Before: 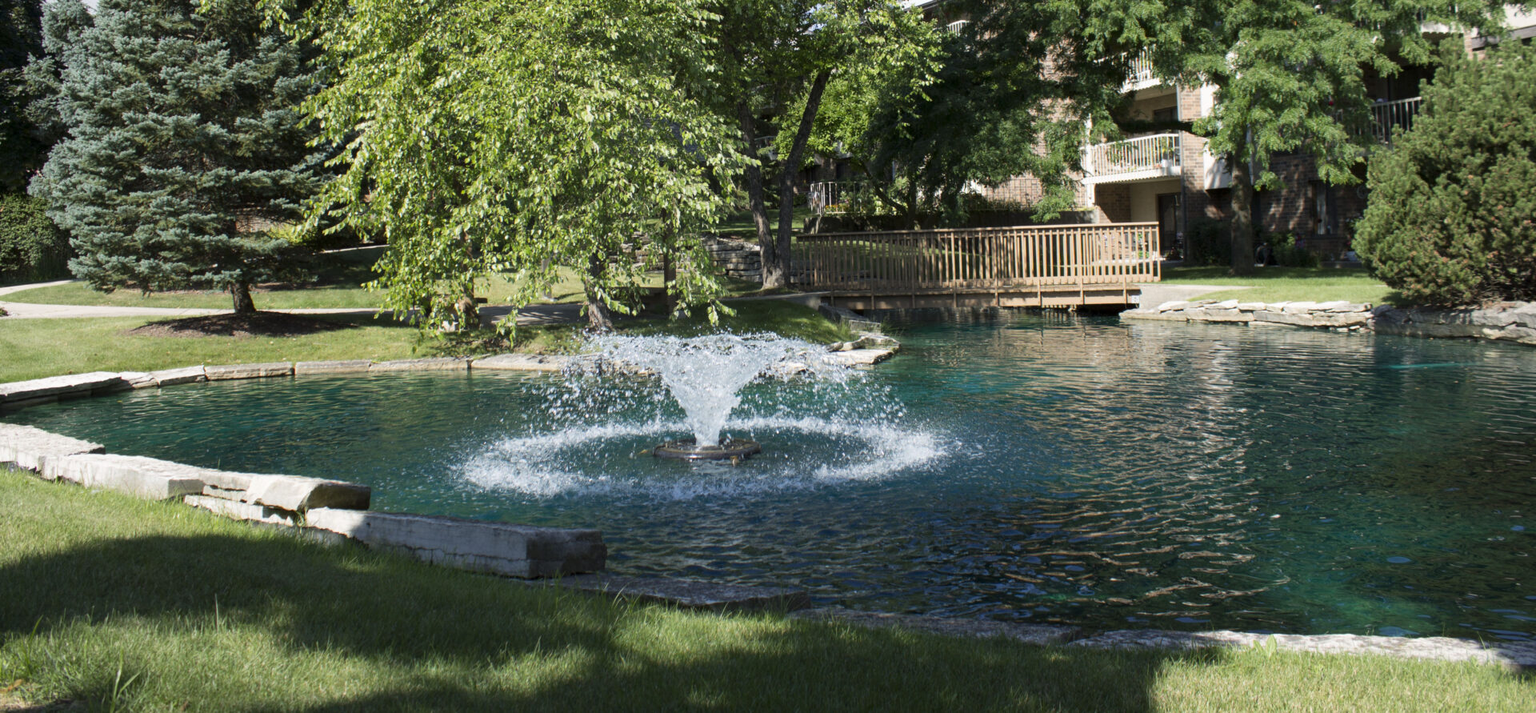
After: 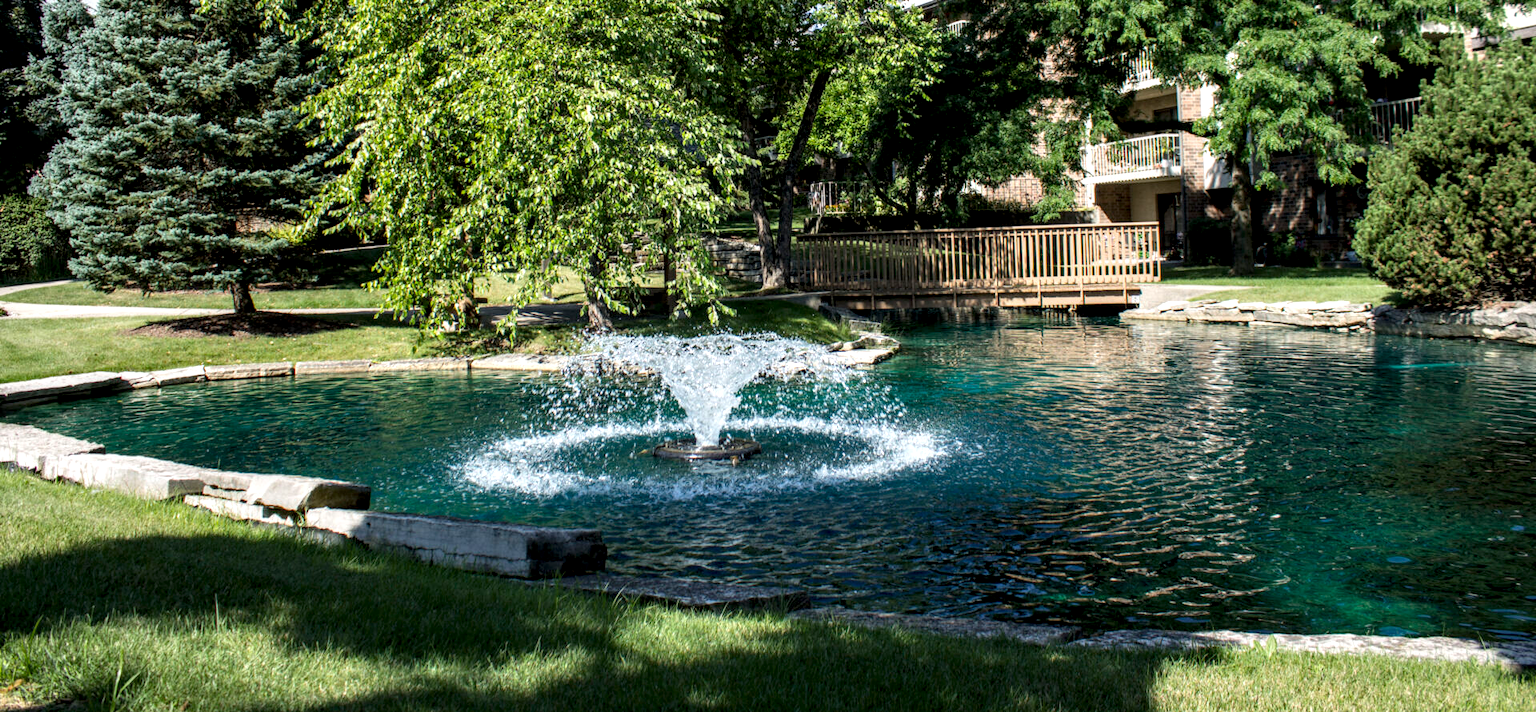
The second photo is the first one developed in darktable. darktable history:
color balance: output saturation 110%
local contrast: highlights 20%, shadows 70%, detail 170%
